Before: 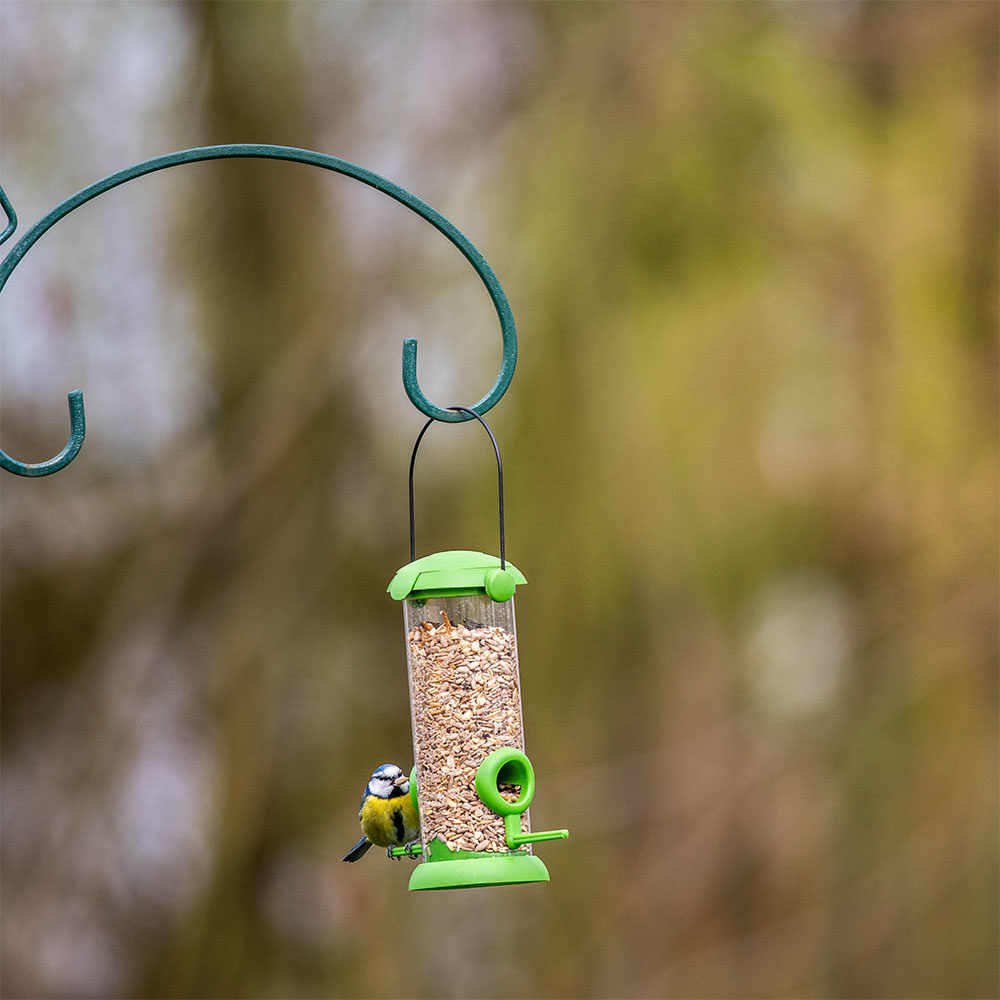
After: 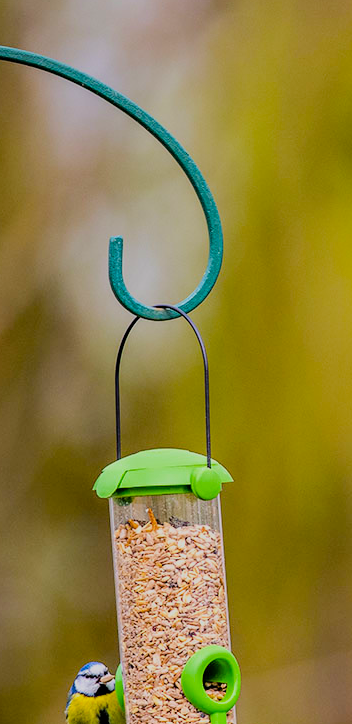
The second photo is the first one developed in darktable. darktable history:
color balance rgb: perceptual saturation grading › global saturation 25%, perceptual brilliance grading › mid-tones 10%, perceptual brilliance grading › shadows 15%, global vibrance 20%
crop and rotate: left 29.476%, top 10.214%, right 35.32%, bottom 17.333%
filmic rgb: black relative exposure -7.65 EV, white relative exposure 4.56 EV, hardness 3.61, color science v6 (2022)
